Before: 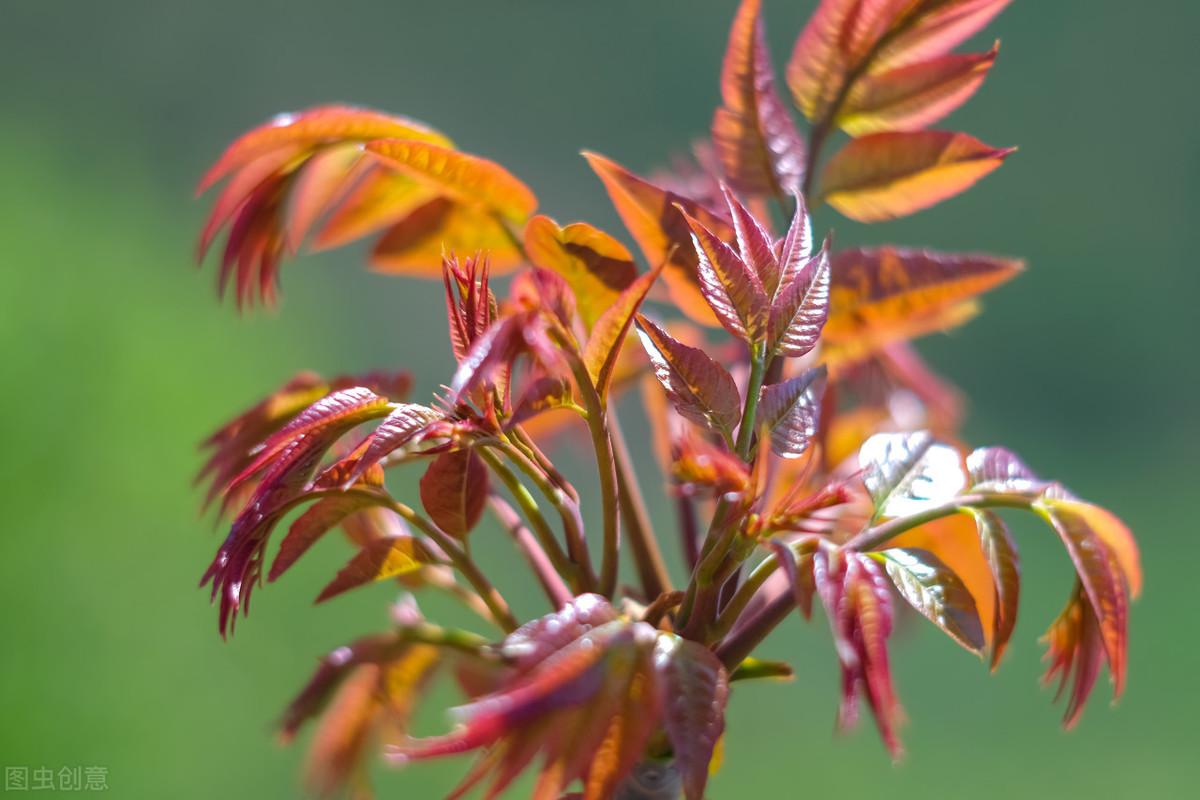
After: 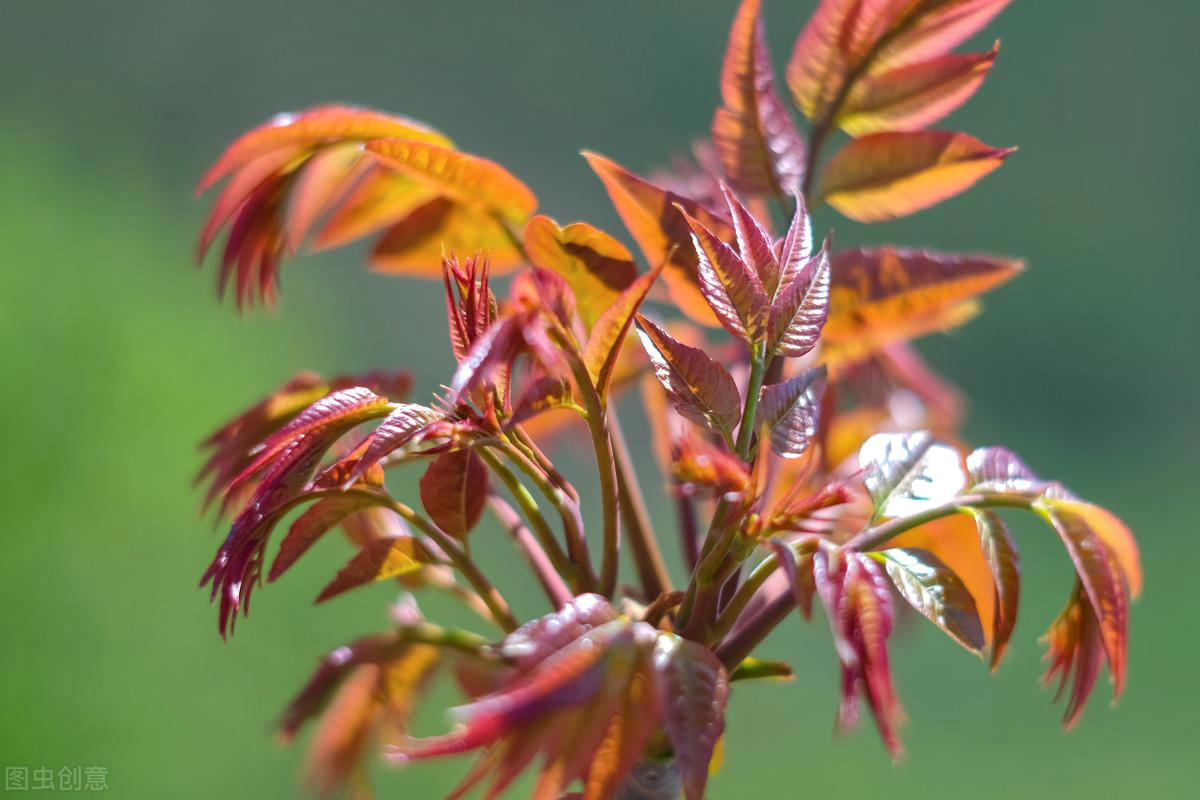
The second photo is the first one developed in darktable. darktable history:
local contrast: mode bilateral grid, contrast 20, coarseness 50, detail 120%, midtone range 0.2
color balance: output saturation 98.5%
shadows and highlights: on, module defaults
